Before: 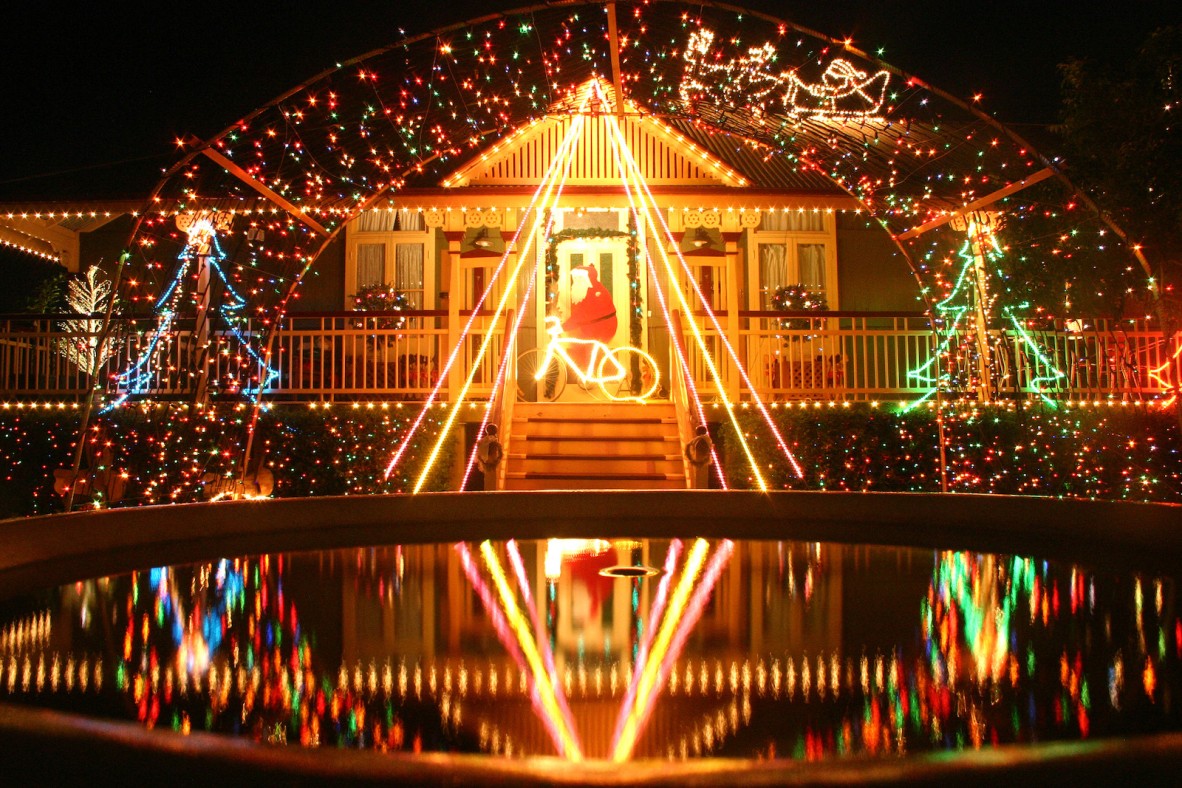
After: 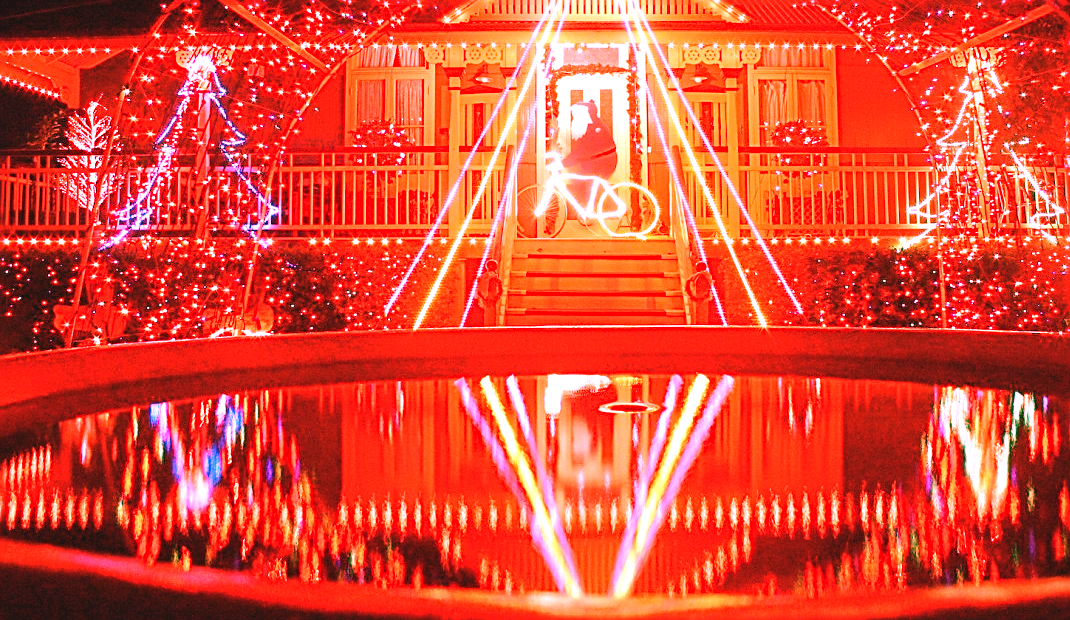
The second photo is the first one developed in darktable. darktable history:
crop: top 20.916%, right 9.437%, bottom 0.316%
exposure: black level correction -0.005, exposure 0.054 EV, compensate highlight preservation false
white balance: red 4.26, blue 1.802
sharpen: amount 0.2
